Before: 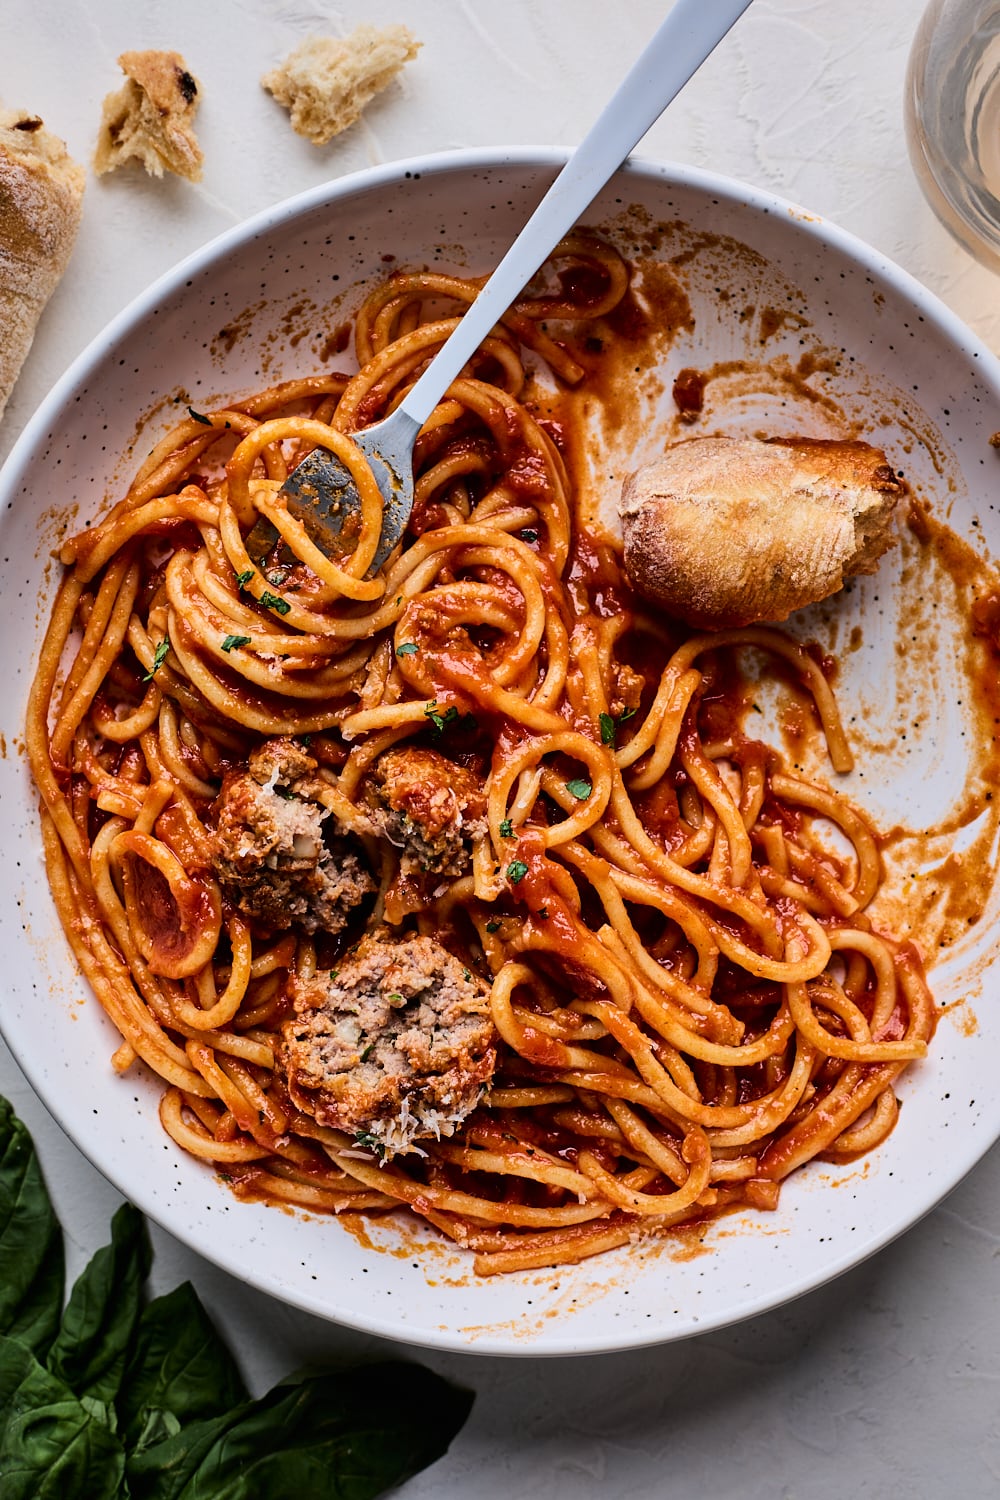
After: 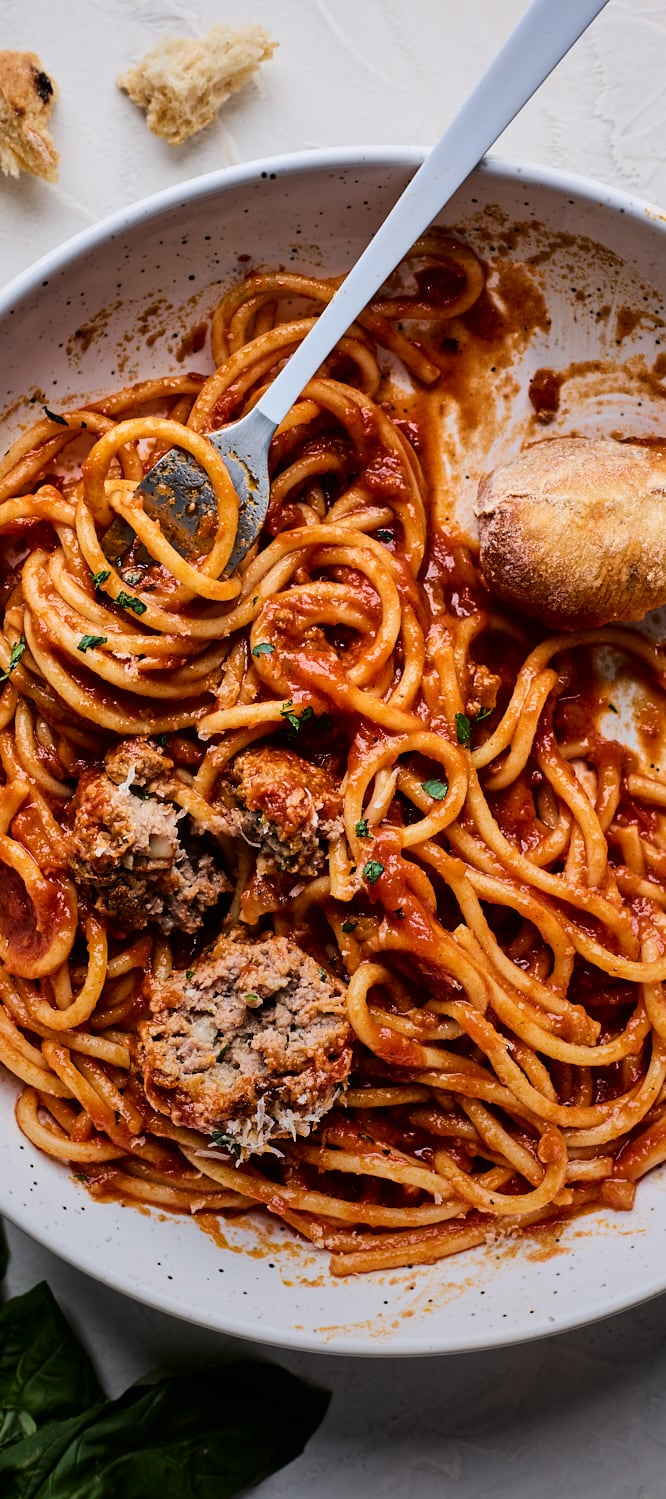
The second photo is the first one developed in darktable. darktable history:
crop and rotate: left 14.436%, right 18.898%
graduated density: rotation -180°, offset 24.95
